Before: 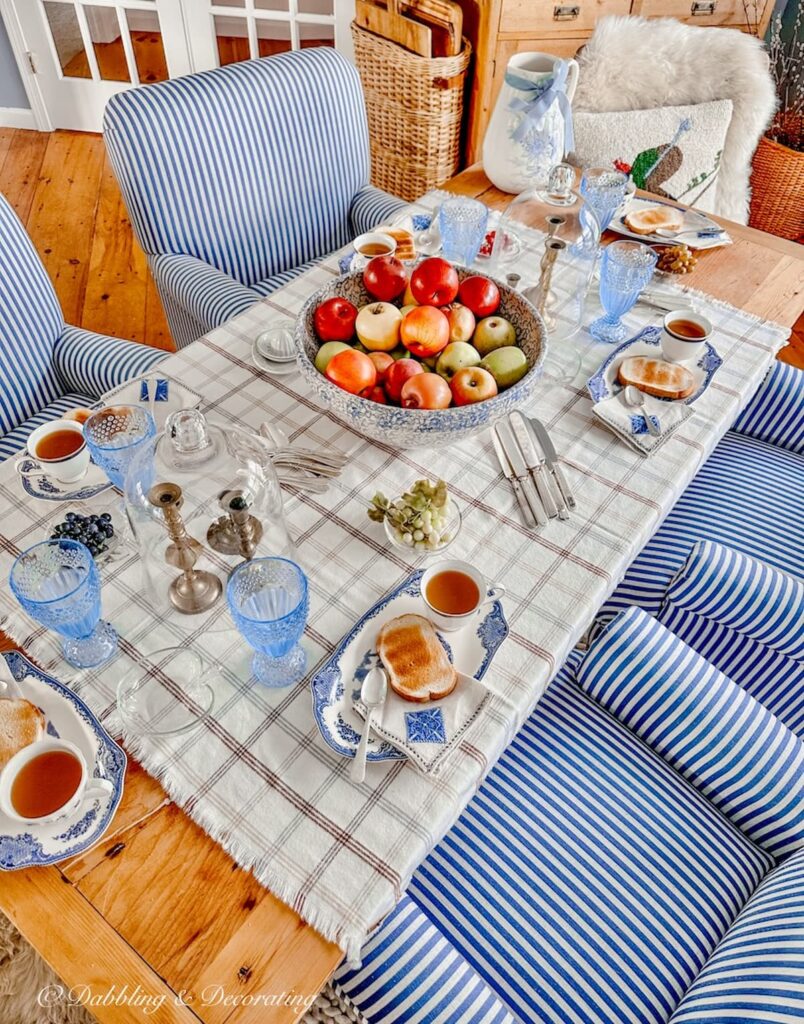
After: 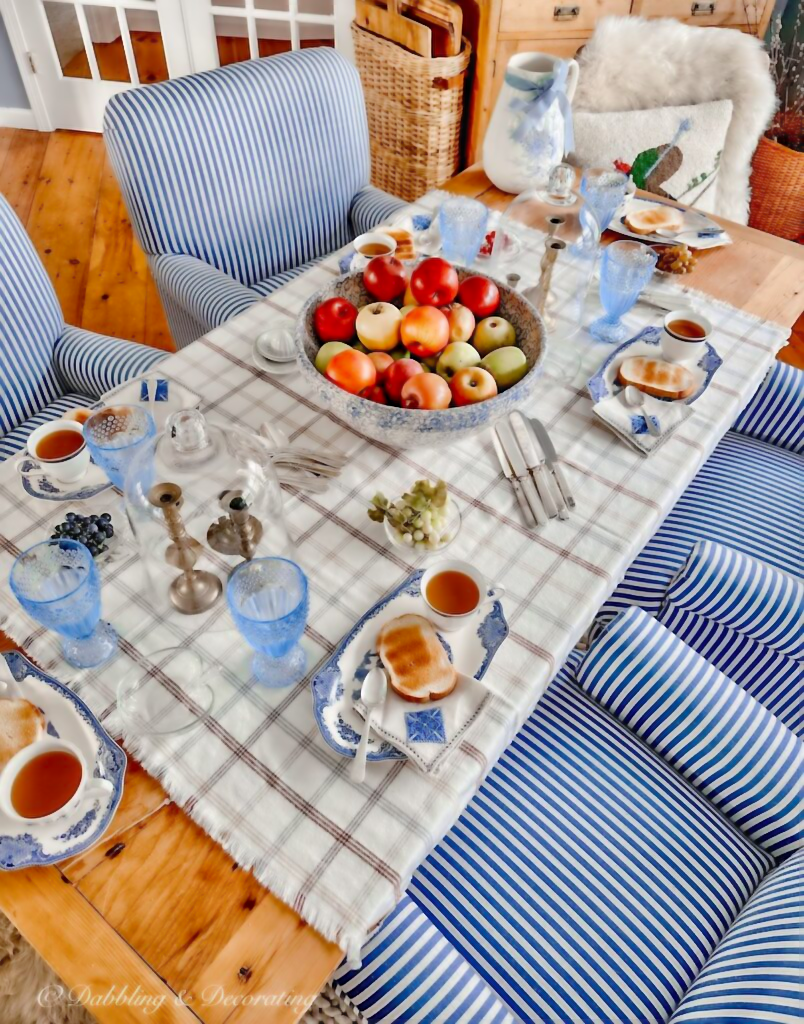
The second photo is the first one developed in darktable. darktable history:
local contrast: on, module defaults
sharpen: on, module defaults
contrast equalizer: y [[0.5, 0.5, 0.5, 0.515, 0.749, 0.84], [0.5 ×6], [0.5 ×6], [0, 0, 0, 0.001, 0.067, 0.262], [0 ×6]], mix -0.985
